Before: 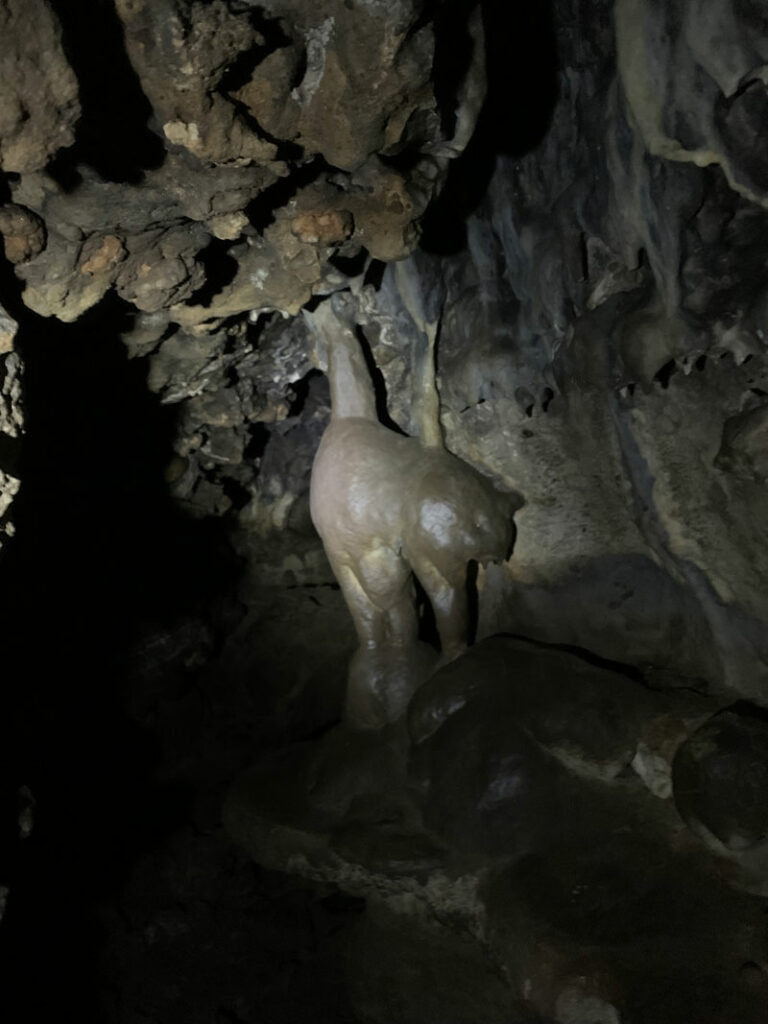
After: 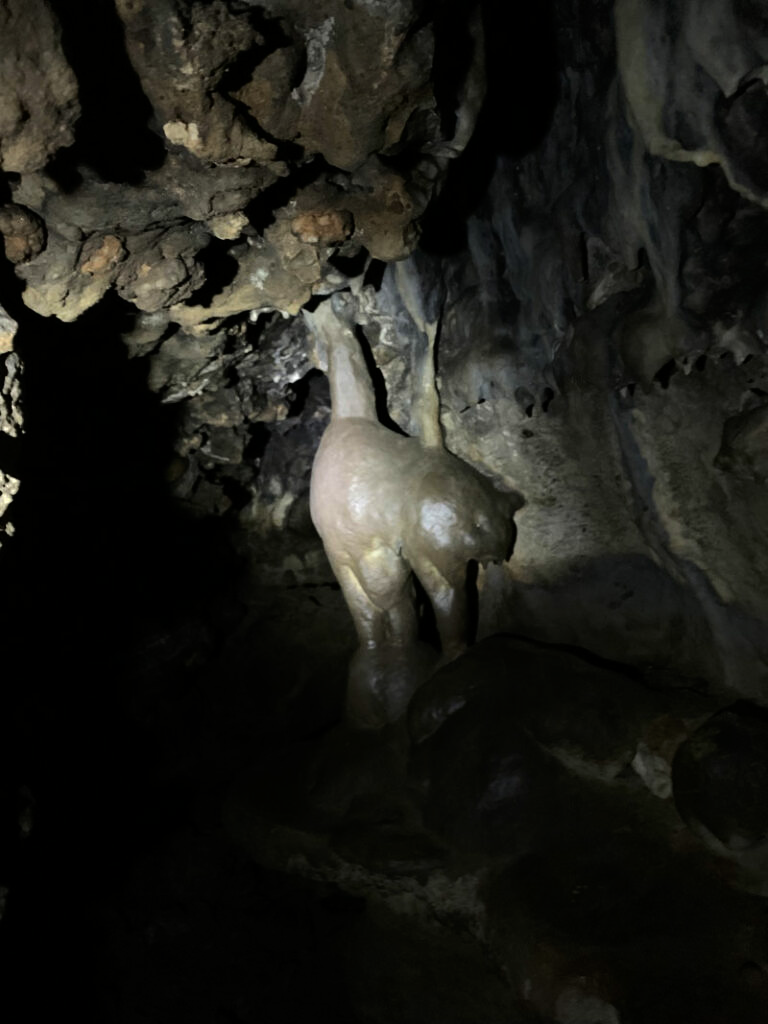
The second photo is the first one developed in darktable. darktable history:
shadows and highlights: shadows -20.6, white point adjustment -2.01, highlights -35.17
tone equalizer: -8 EV -1.09 EV, -7 EV -1.02 EV, -6 EV -0.879 EV, -5 EV -0.576 EV, -3 EV 0.572 EV, -2 EV 0.864 EV, -1 EV 1 EV, +0 EV 1.07 EV, mask exposure compensation -0.49 EV
contrast brightness saturation: contrast 0.051
